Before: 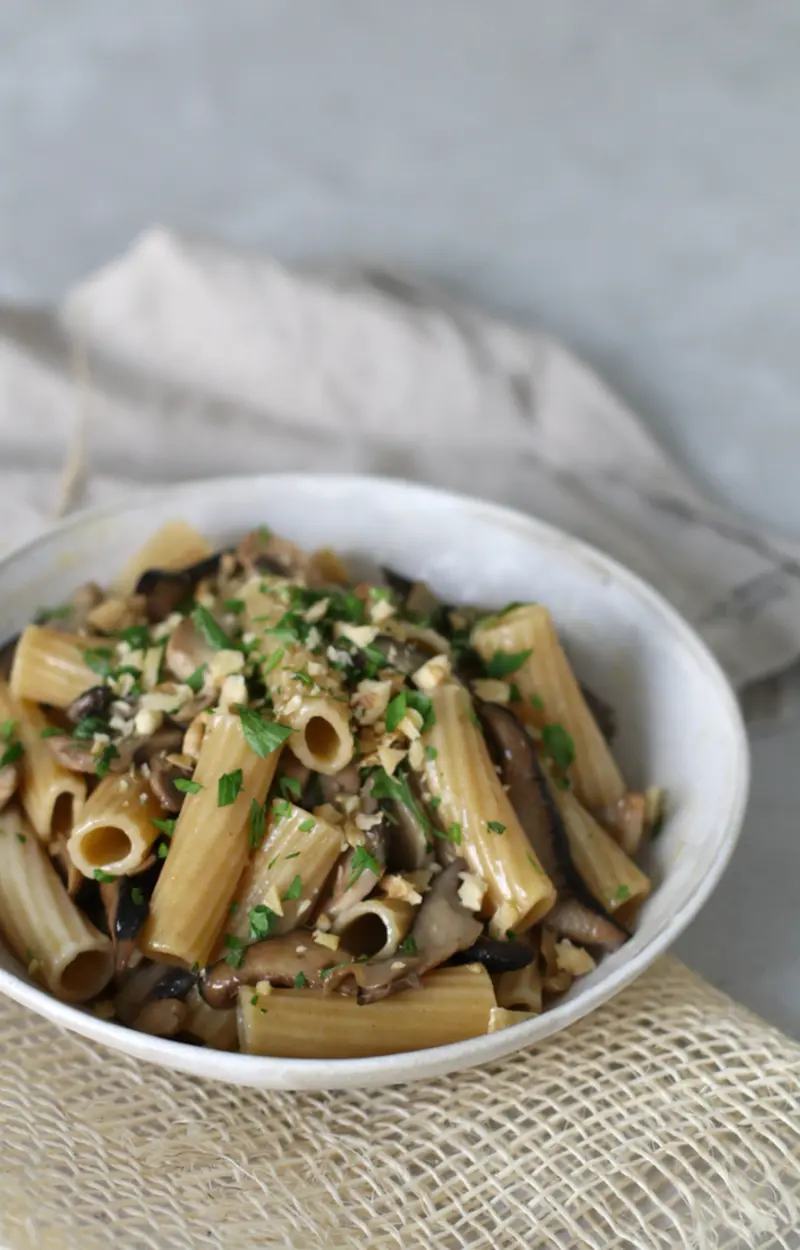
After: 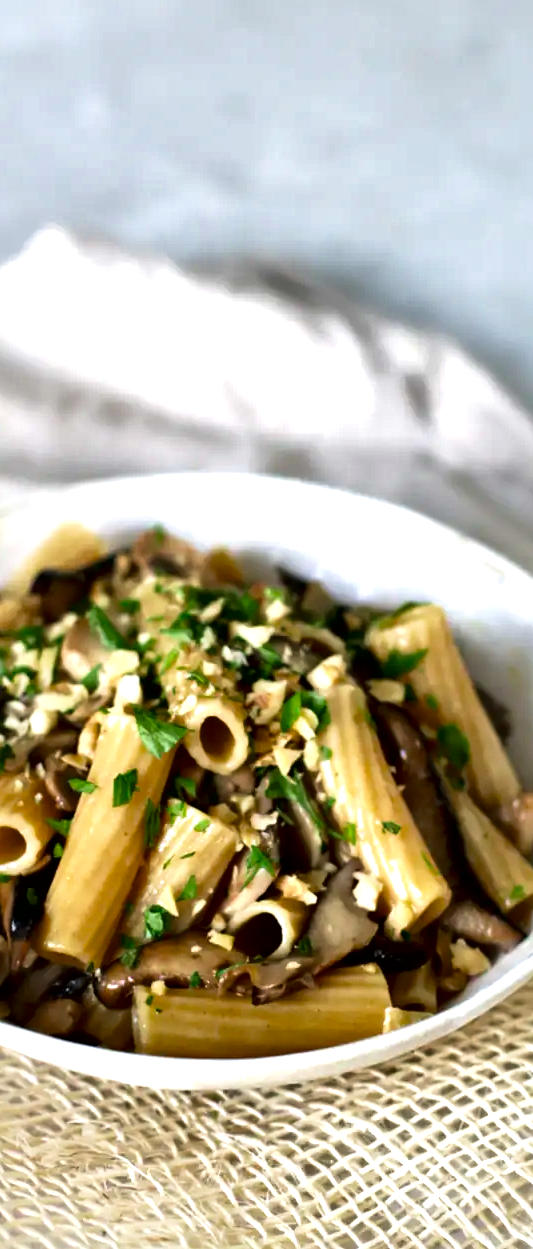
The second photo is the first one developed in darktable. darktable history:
color balance rgb: perceptual saturation grading › global saturation 19.362%, saturation formula JzAzBz (2021)
crop and rotate: left 13.354%, right 20.003%
tone equalizer: -8 EV -0.74 EV, -7 EV -0.674 EV, -6 EV -0.595 EV, -5 EV -0.364 EV, -3 EV 0.402 EV, -2 EV 0.6 EV, -1 EV 0.676 EV, +0 EV 0.732 EV
local contrast: mode bilateral grid, contrast 44, coarseness 69, detail 211%, midtone range 0.2
velvia: on, module defaults
